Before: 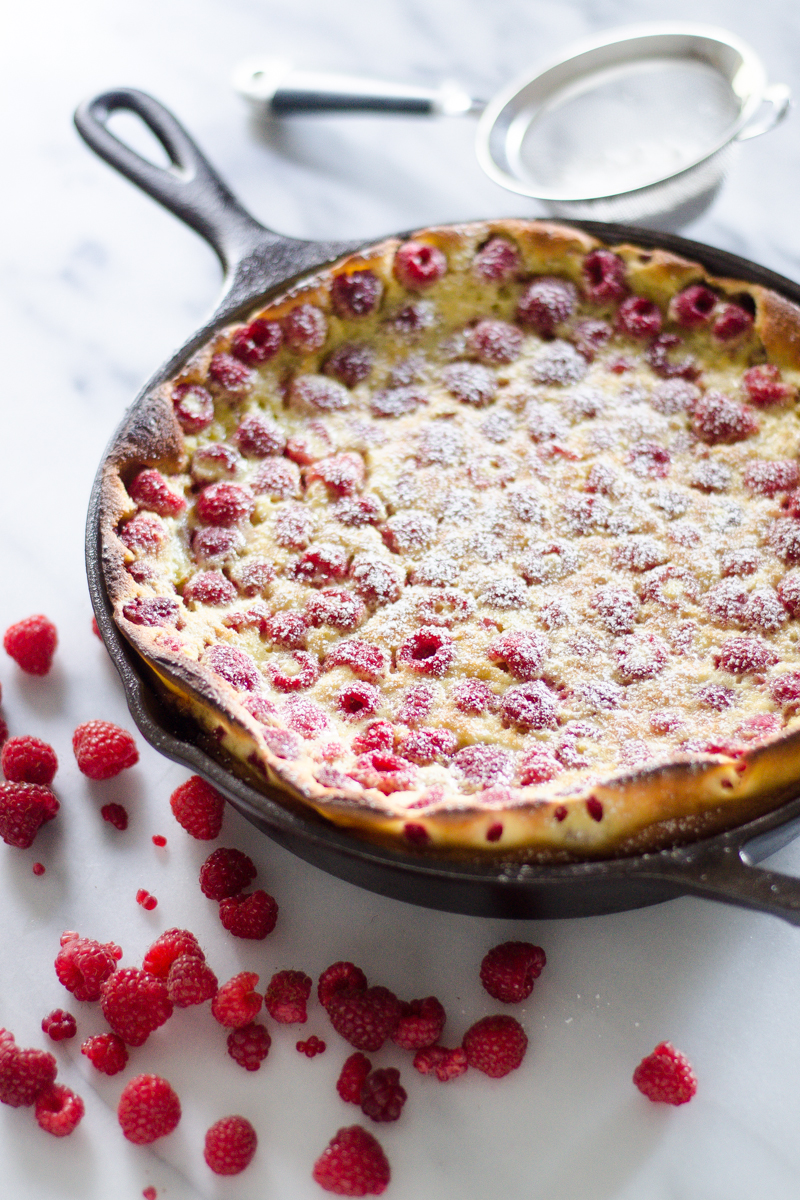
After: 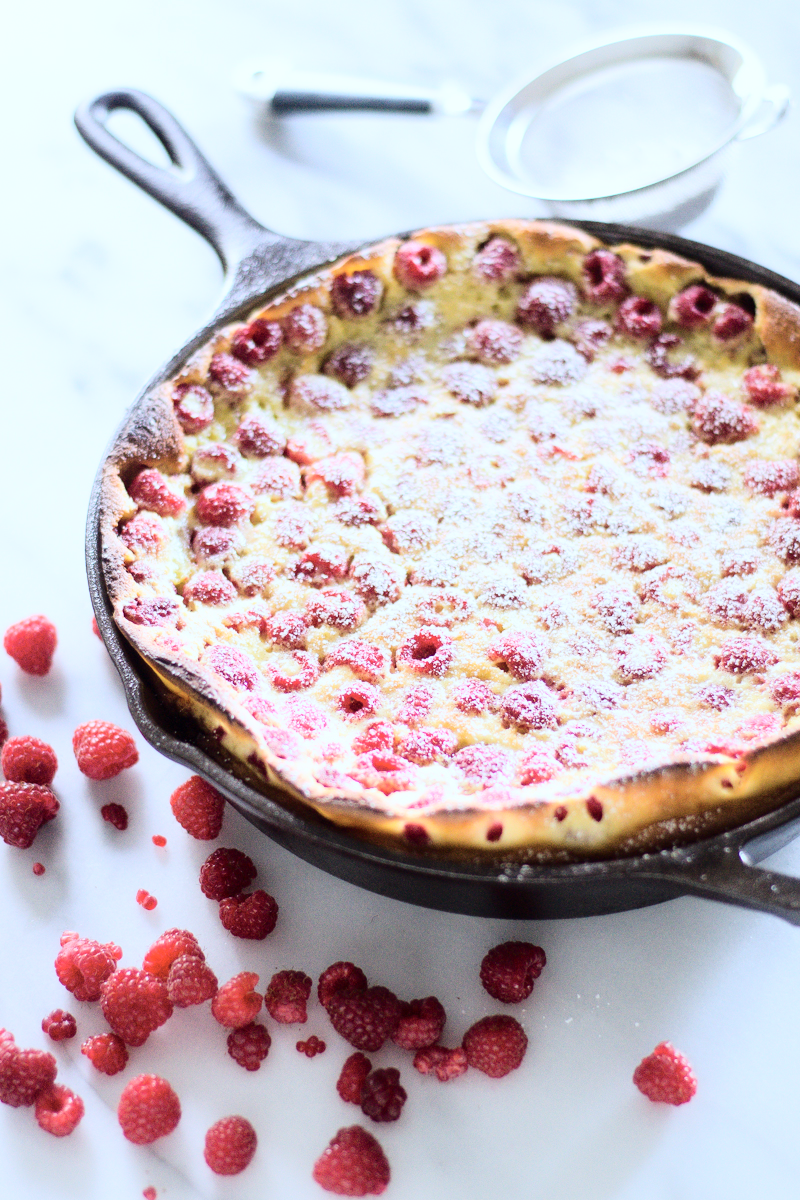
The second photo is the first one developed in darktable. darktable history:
tone curve: curves: ch0 [(0, 0) (0.003, 0.003) (0.011, 0.01) (0.025, 0.023) (0.044, 0.041) (0.069, 0.064) (0.1, 0.094) (0.136, 0.143) (0.177, 0.205) (0.224, 0.281) (0.277, 0.367) (0.335, 0.457) (0.399, 0.542) (0.468, 0.629) (0.543, 0.711) (0.623, 0.788) (0.709, 0.863) (0.801, 0.912) (0.898, 0.955) (1, 1)], color space Lab, independent channels, preserve colors none
color calibration: x 0.367, y 0.379, temperature 4395.86 K
